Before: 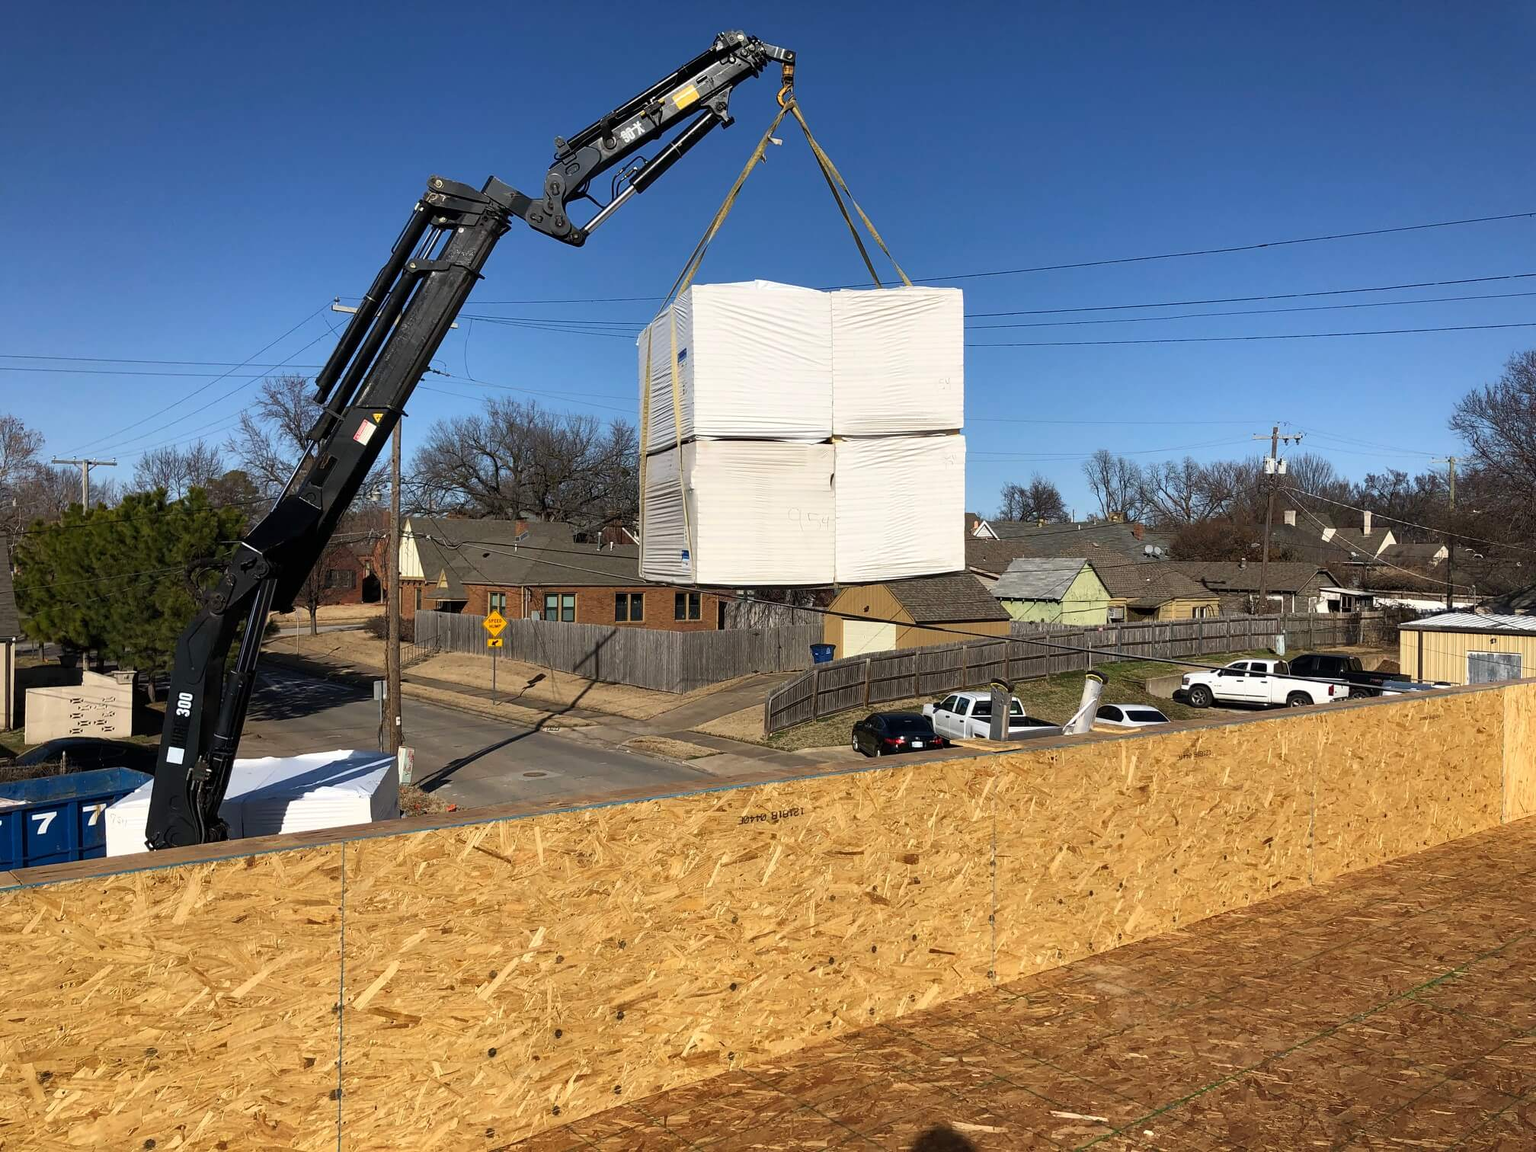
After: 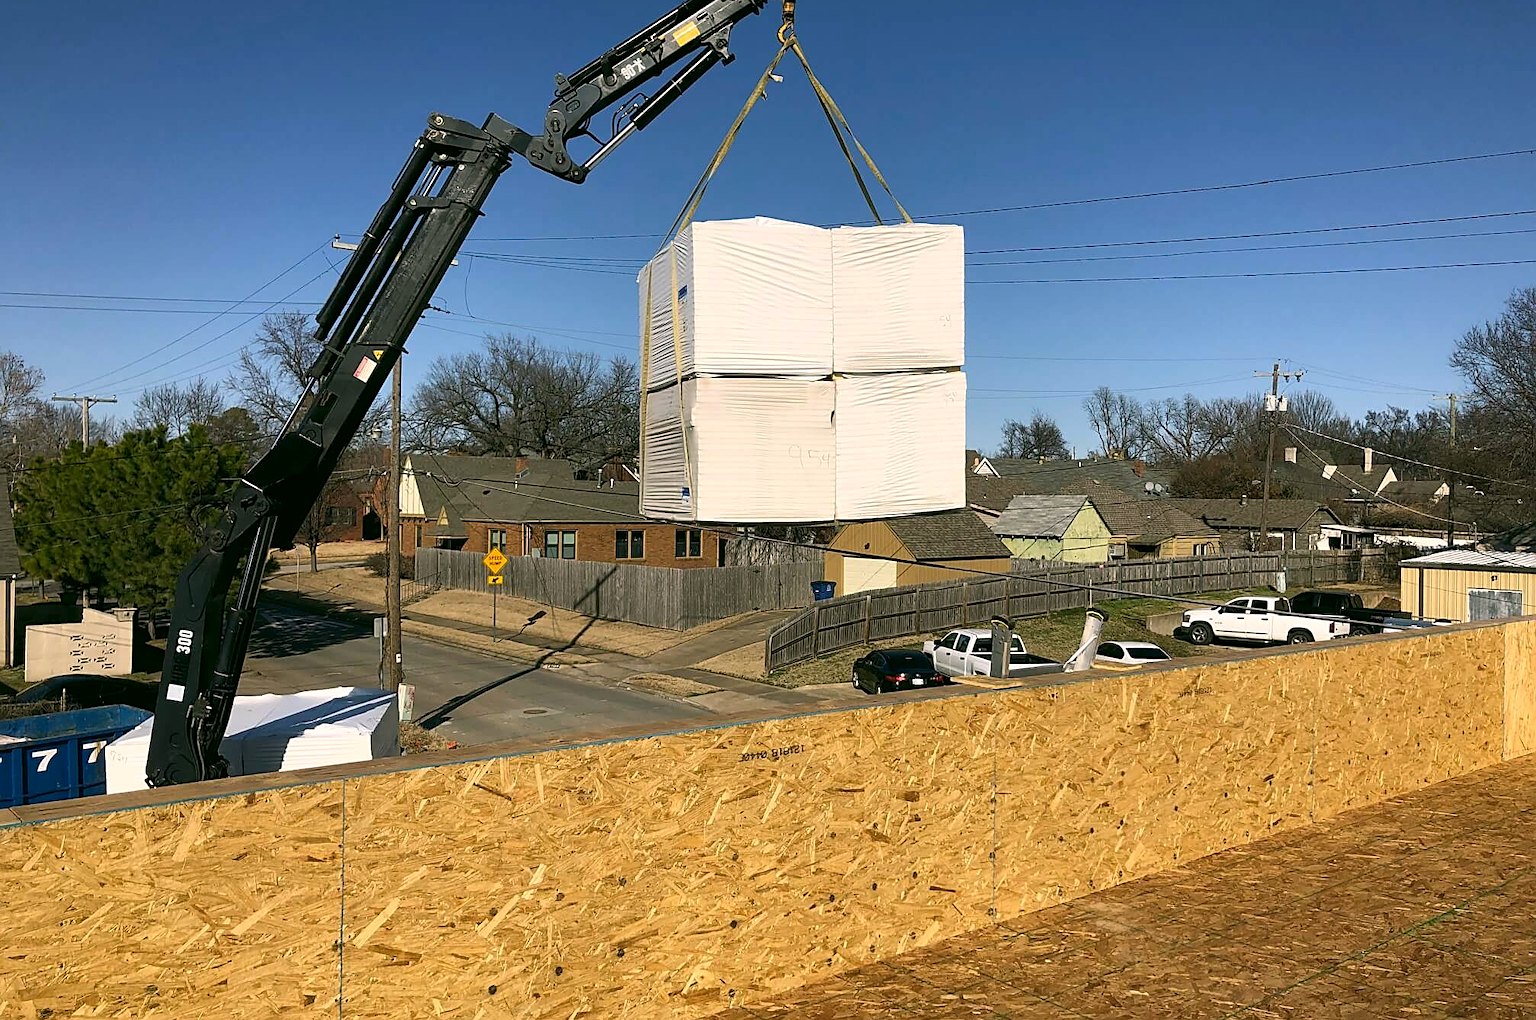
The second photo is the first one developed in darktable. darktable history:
sharpen: on, module defaults
crop and rotate: top 5.569%, bottom 5.83%
color correction: highlights a* 4.36, highlights b* 4.93, shadows a* -7.77, shadows b* 4.84
